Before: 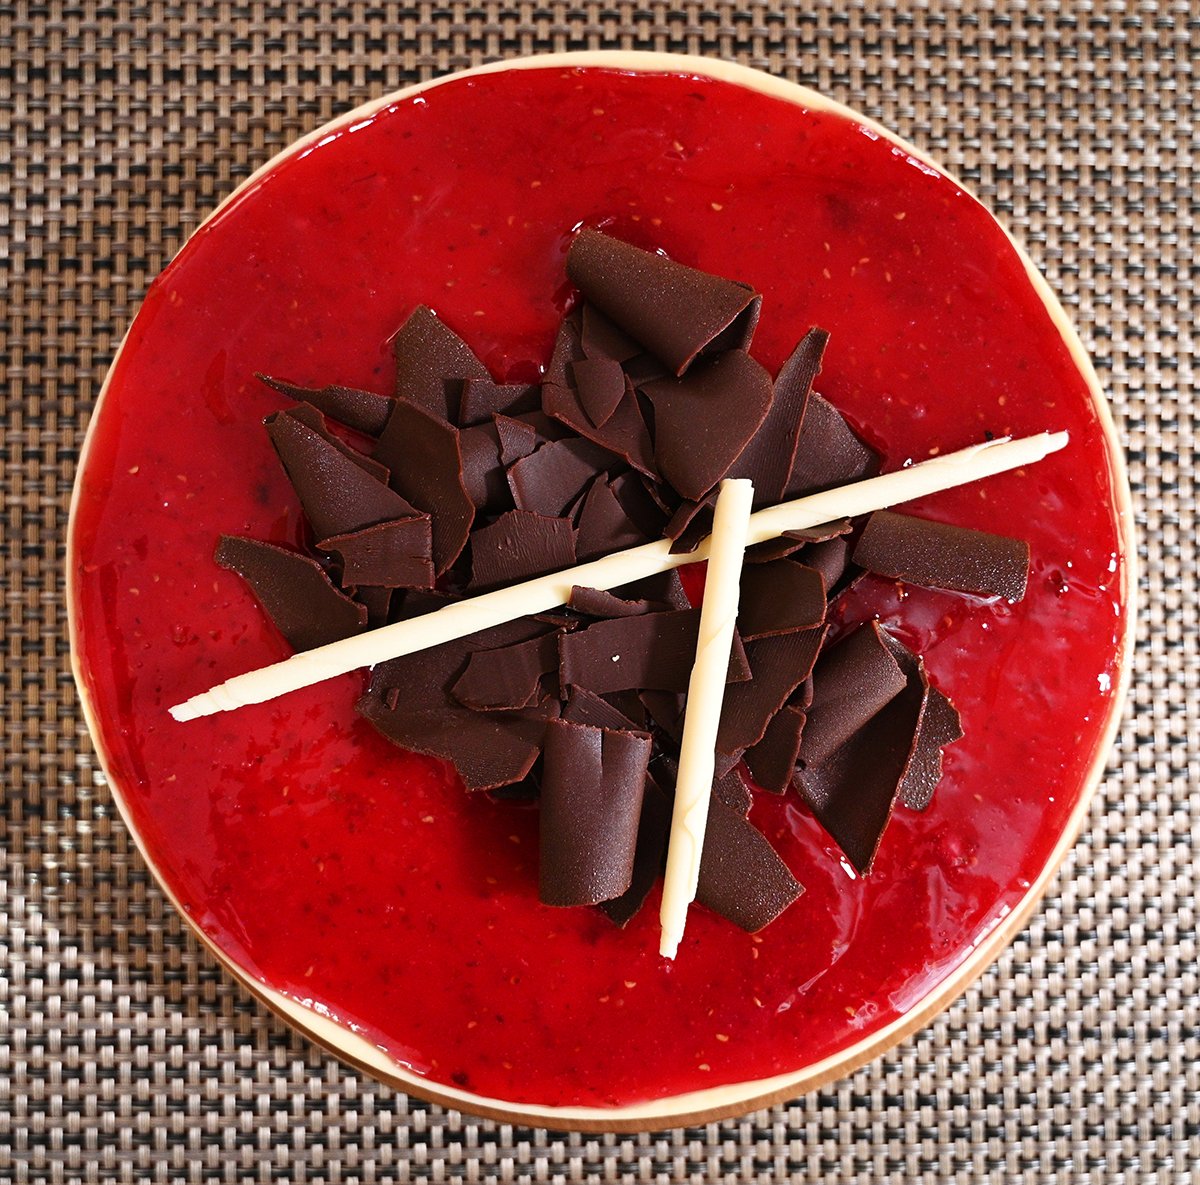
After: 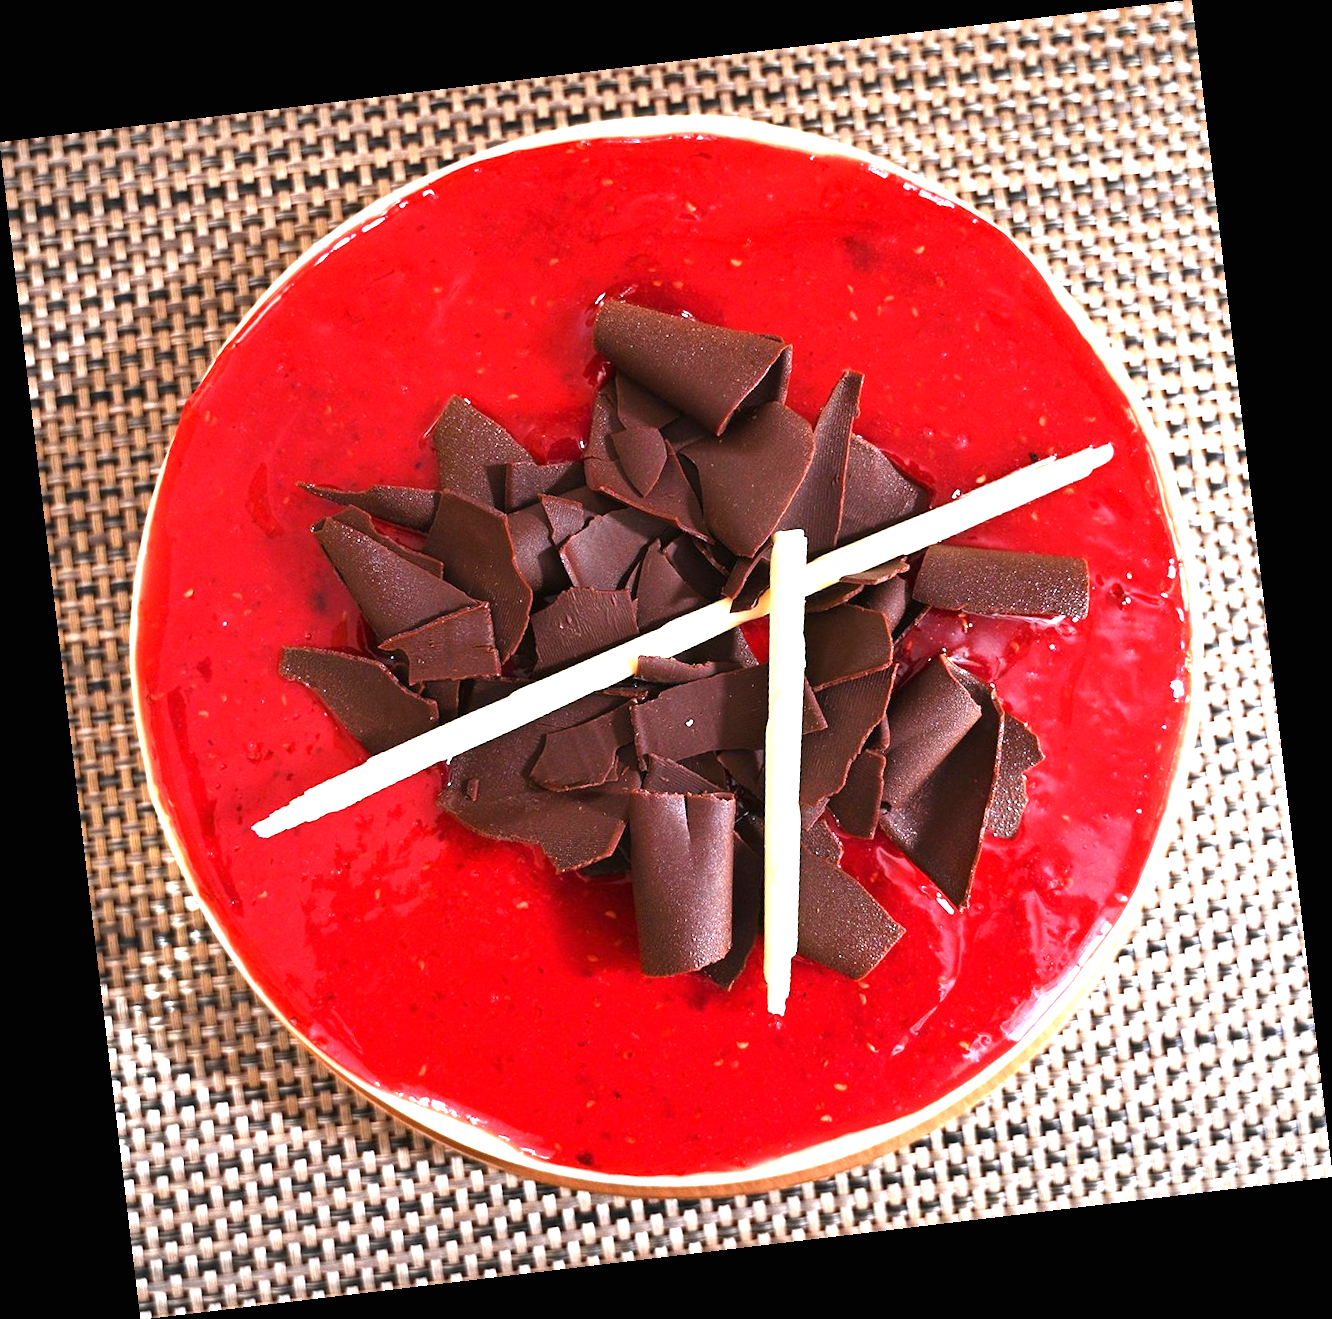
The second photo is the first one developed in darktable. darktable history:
exposure: black level correction 0, exposure 1.3 EV, compensate highlight preservation false
rotate and perspective: rotation -6.83°, automatic cropping off
white balance: red 1.009, blue 1.027
